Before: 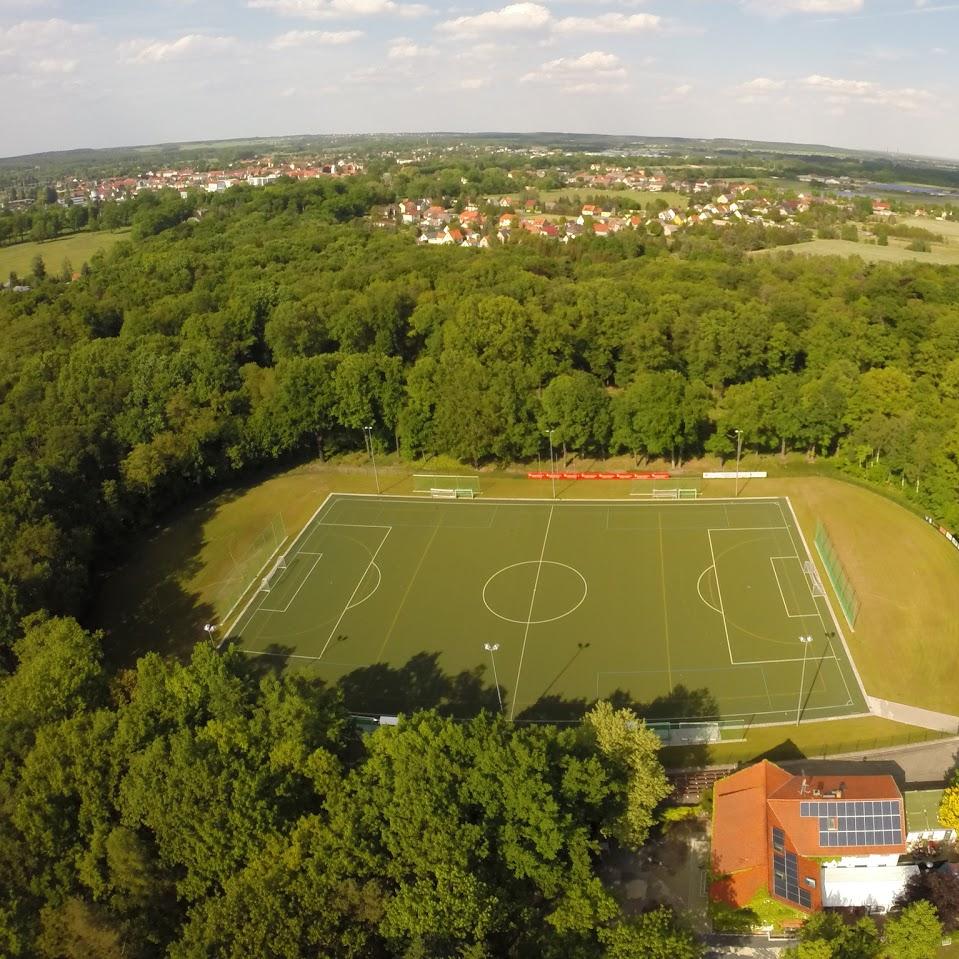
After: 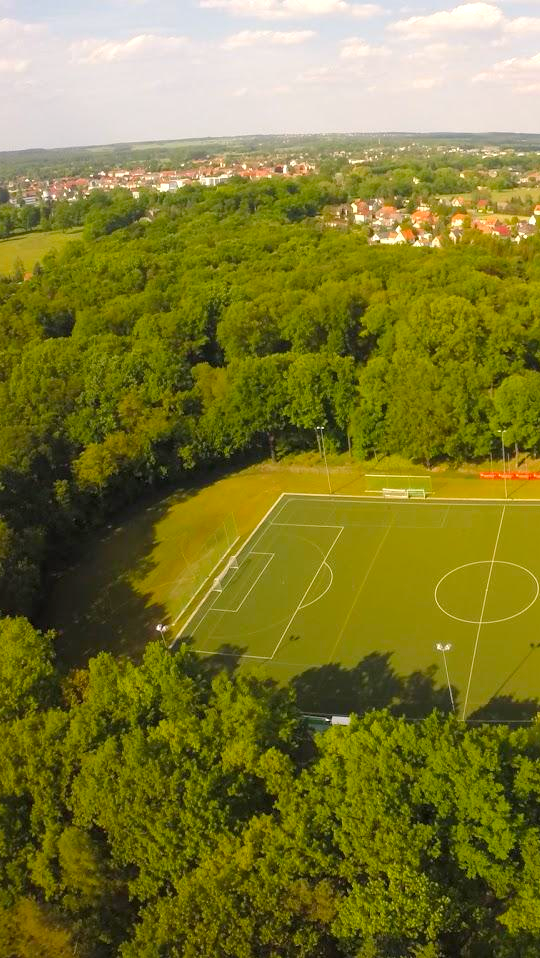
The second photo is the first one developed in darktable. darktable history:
crop: left 5.046%, right 38.574%
color balance rgb: highlights gain › luminance 7.18%, highlights gain › chroma 0.961%, highlights gain › hue 48.08°, perceptual saturation grading › global saturation 19.773%, perceptual brilliance grading › global brilliance 9.493%, perceptual brilliance grading › shadows 14.233%, contrast -10.149%
